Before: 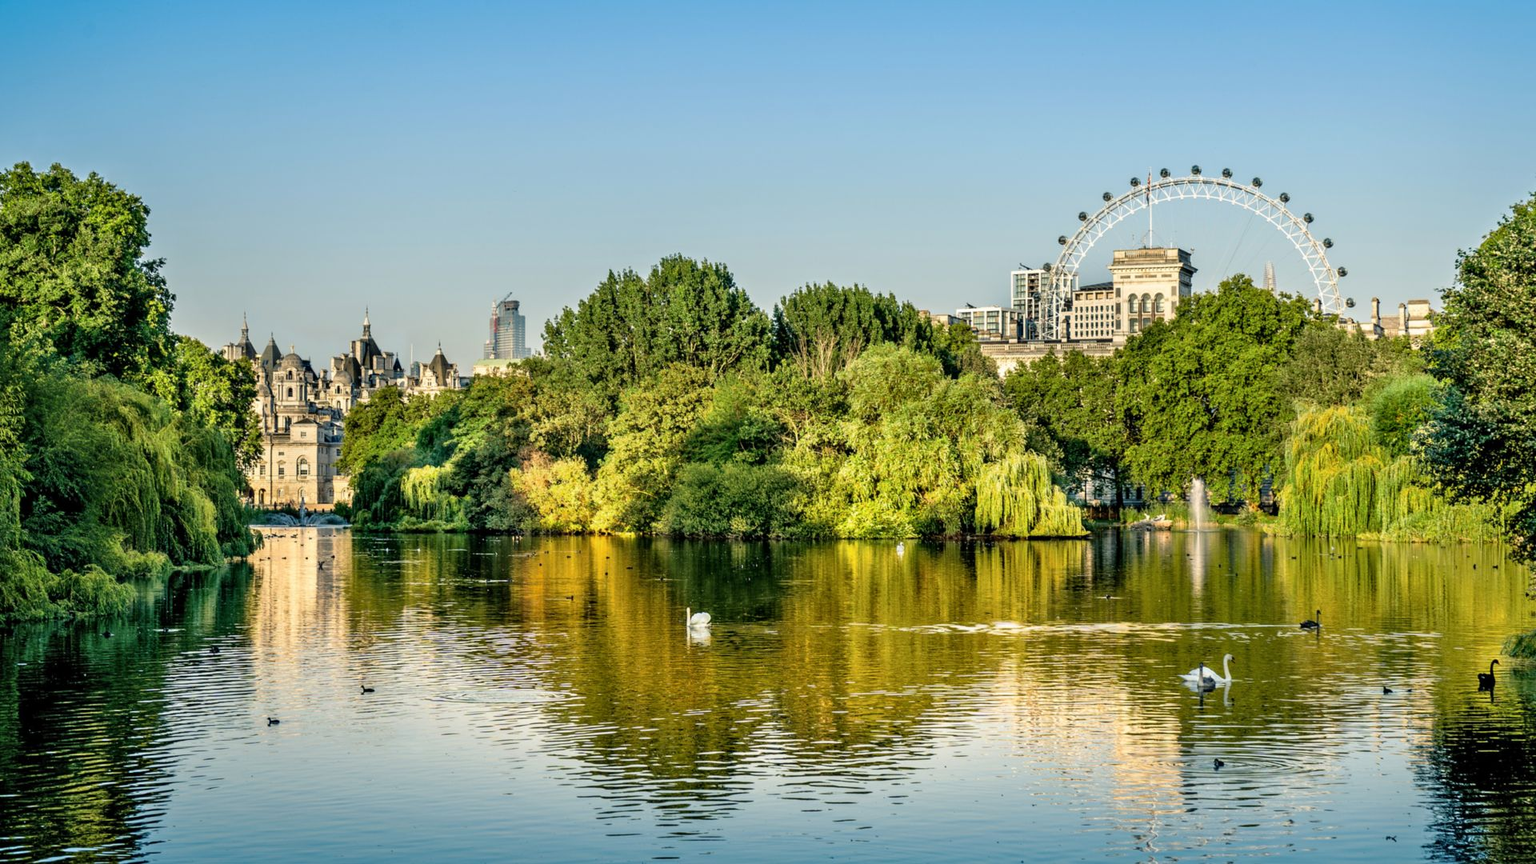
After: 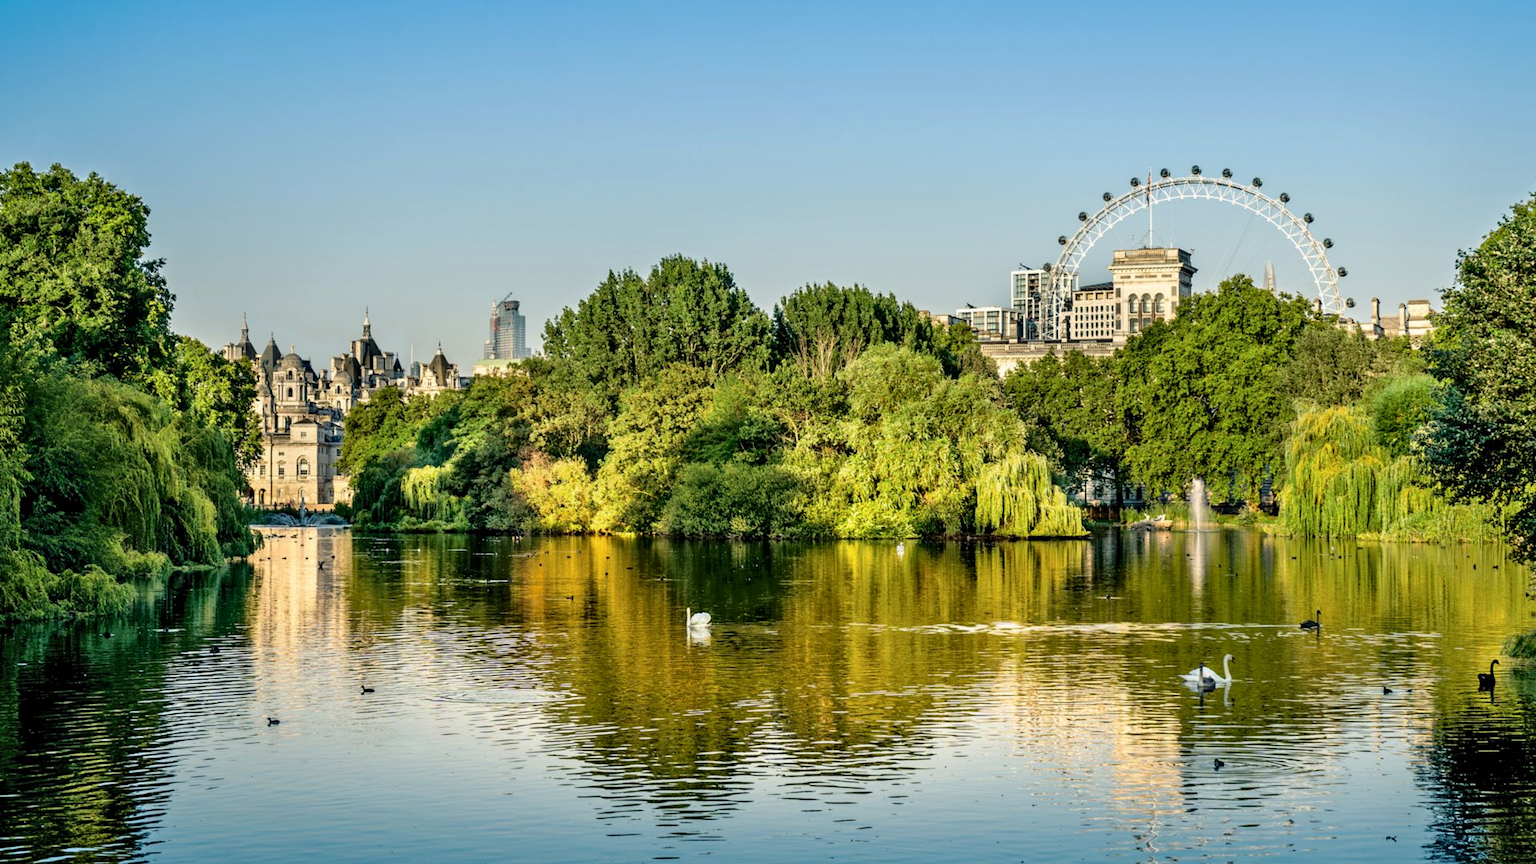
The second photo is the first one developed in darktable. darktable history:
tone curve: curves: ch0 [(0, 0) (0.003, 0.004) (0.011, 0.005) (0.025, 0.014) (0.044, 0.037) (0.069, 0.059) (0.1, 0.096) (0.136, 0.116) (0.177, 0.133) (0.224, 0.177) (0.277, 0.255) (0.335, 0.319) (0.399, 0.385) (0.468, 0.457) (0.543, 0.545) (0.623, 0.621) (0.709, 0.705) (0.801, 0.801) (0.898, 0.901) (1, 1)], color space Lab, independent channels, preserve colors none
